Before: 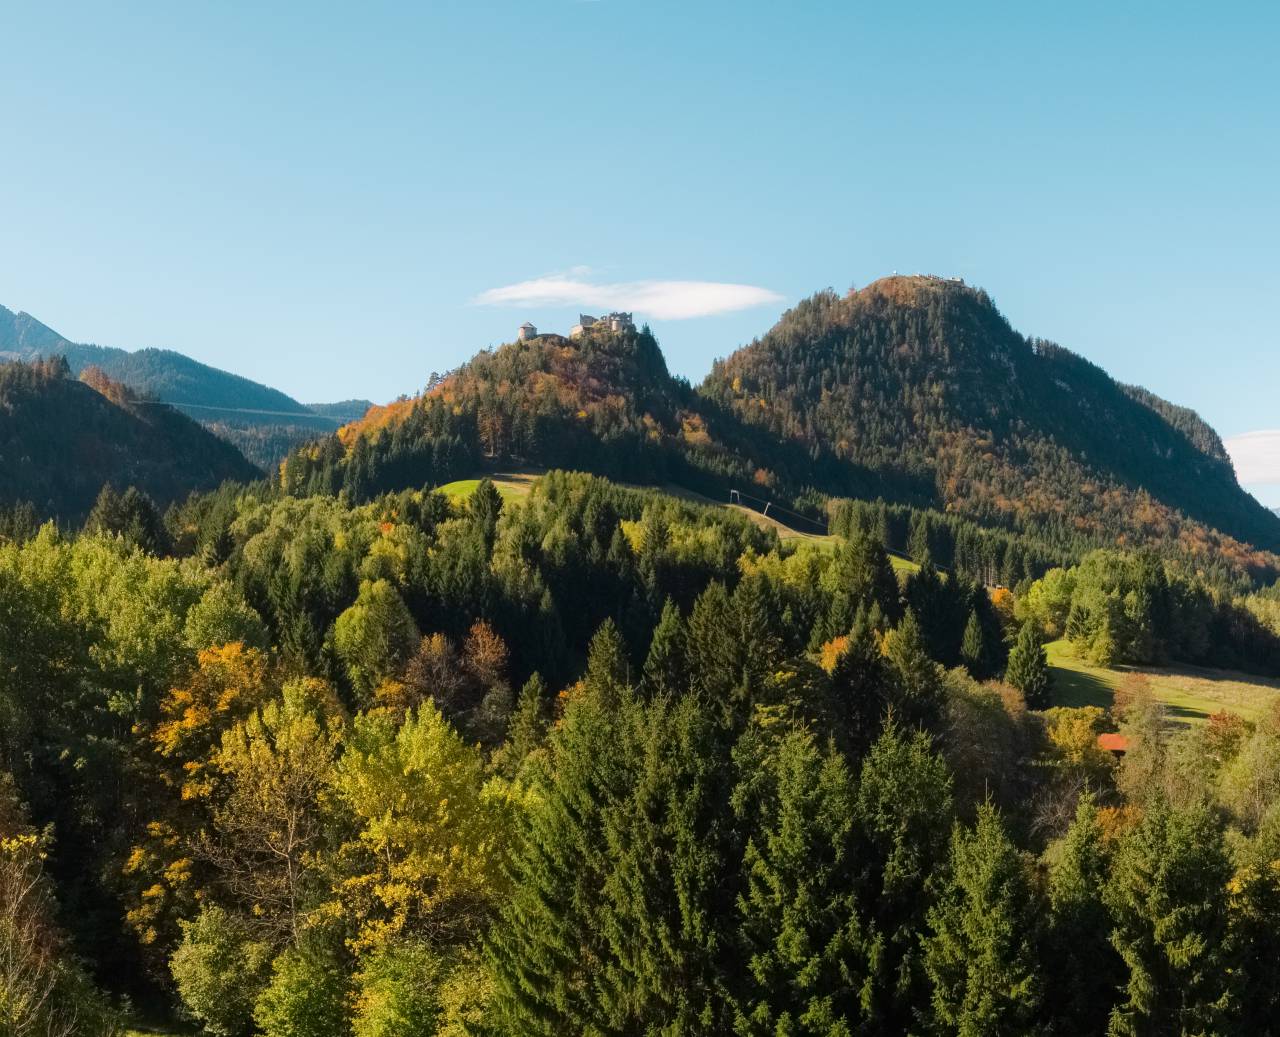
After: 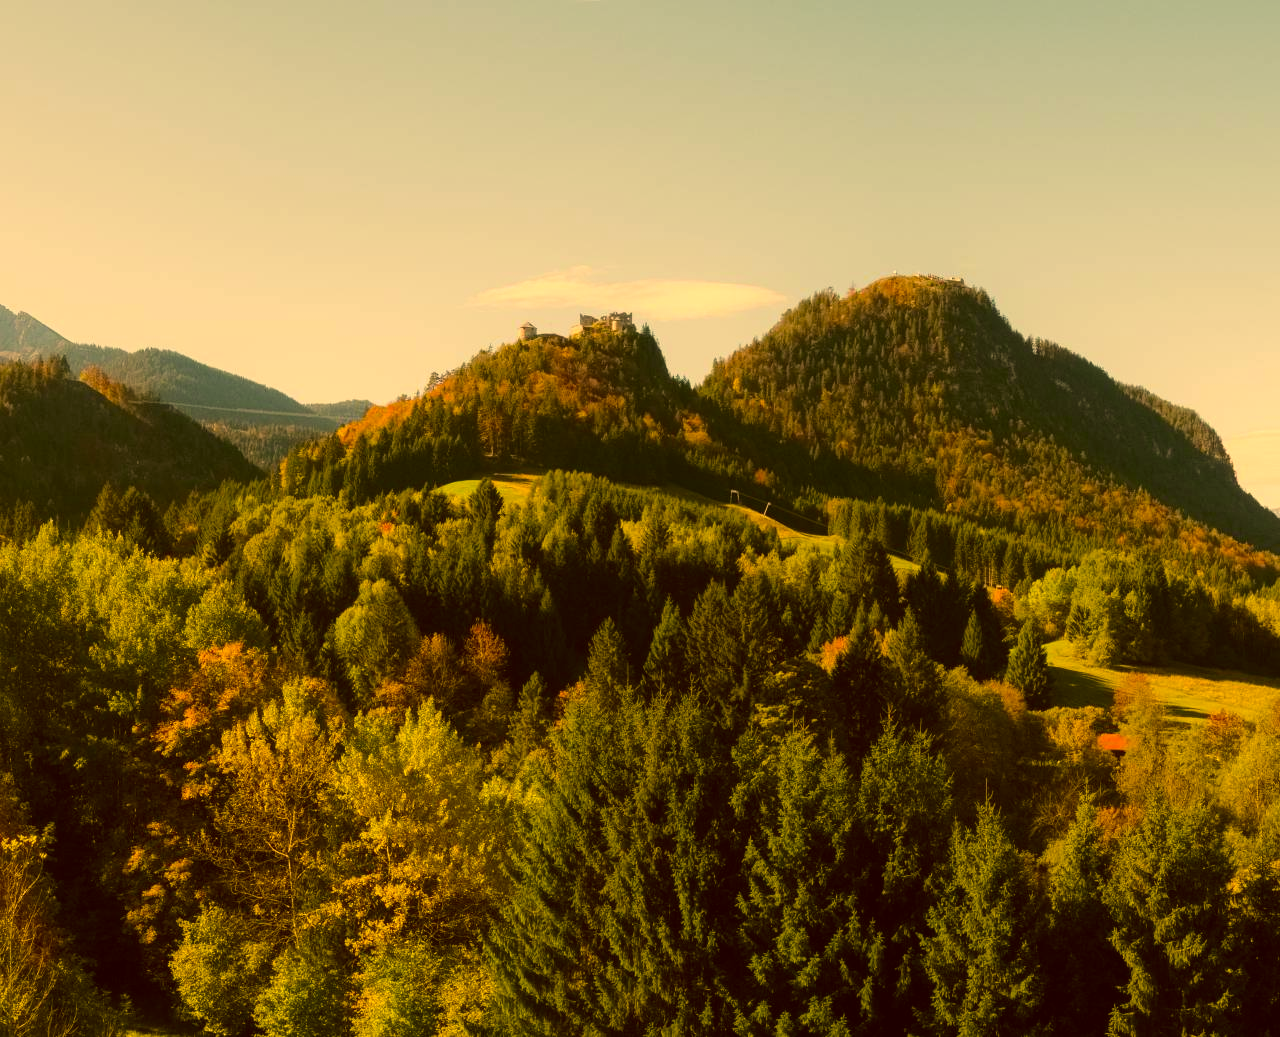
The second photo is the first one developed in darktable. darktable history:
contrast brightness saturation: contrast 0.1, saturation -0.36
color correction: highlights a* 10.44, highlights b* 30.04, shadows a* 2.73, shadows b* 17.51, saturation 1.72
